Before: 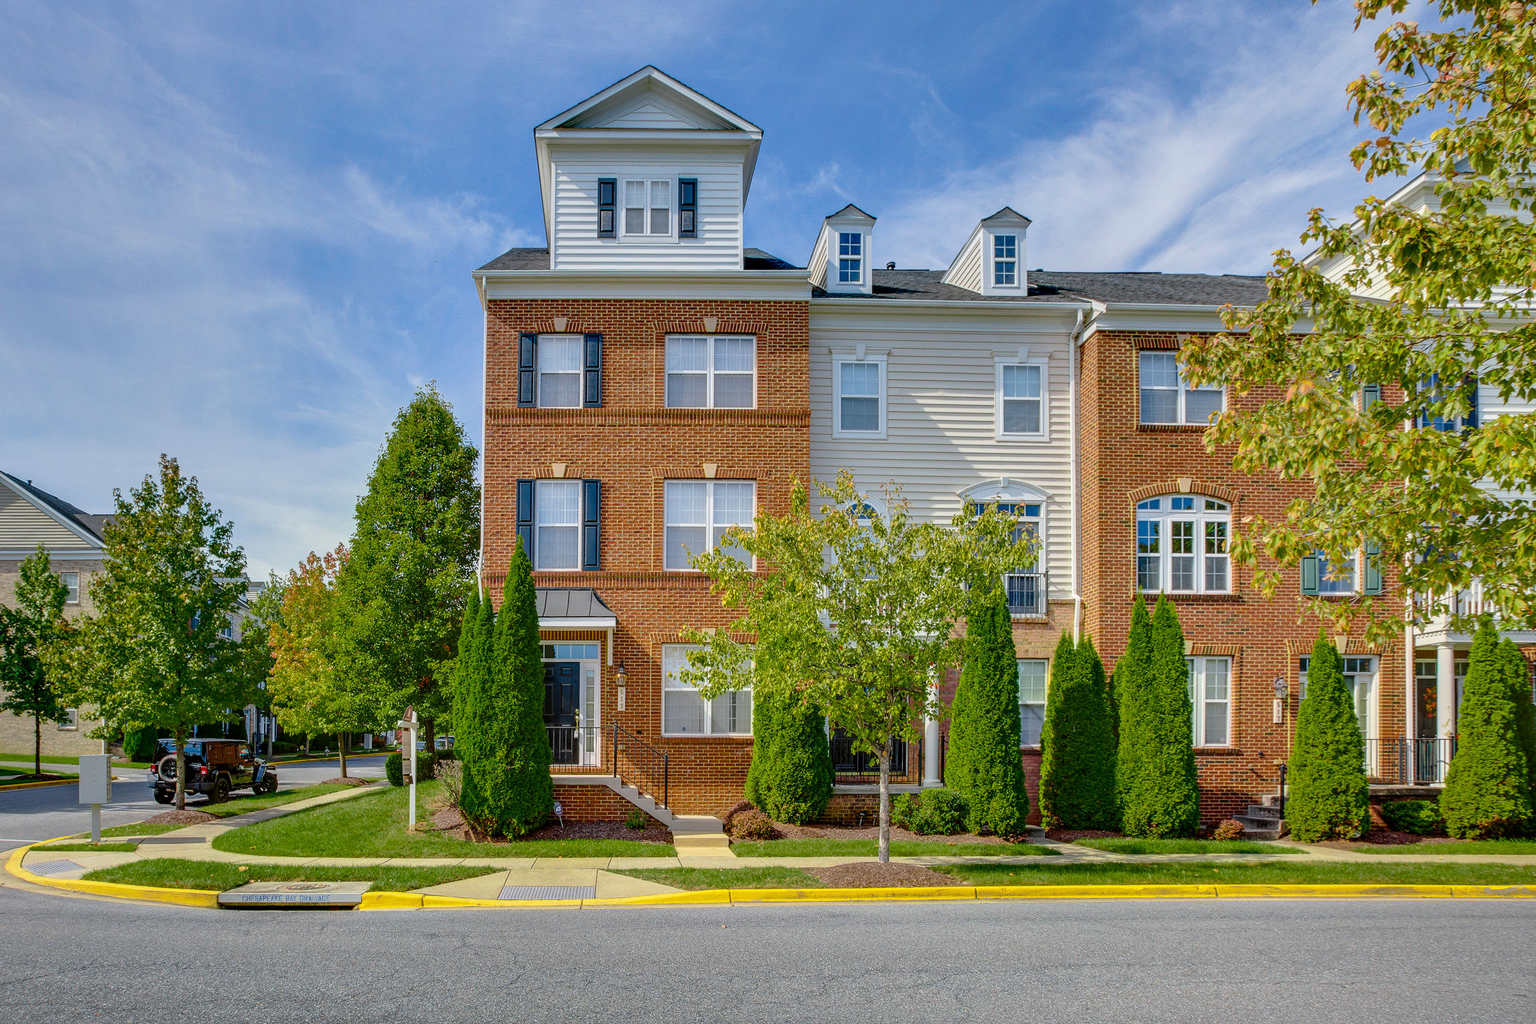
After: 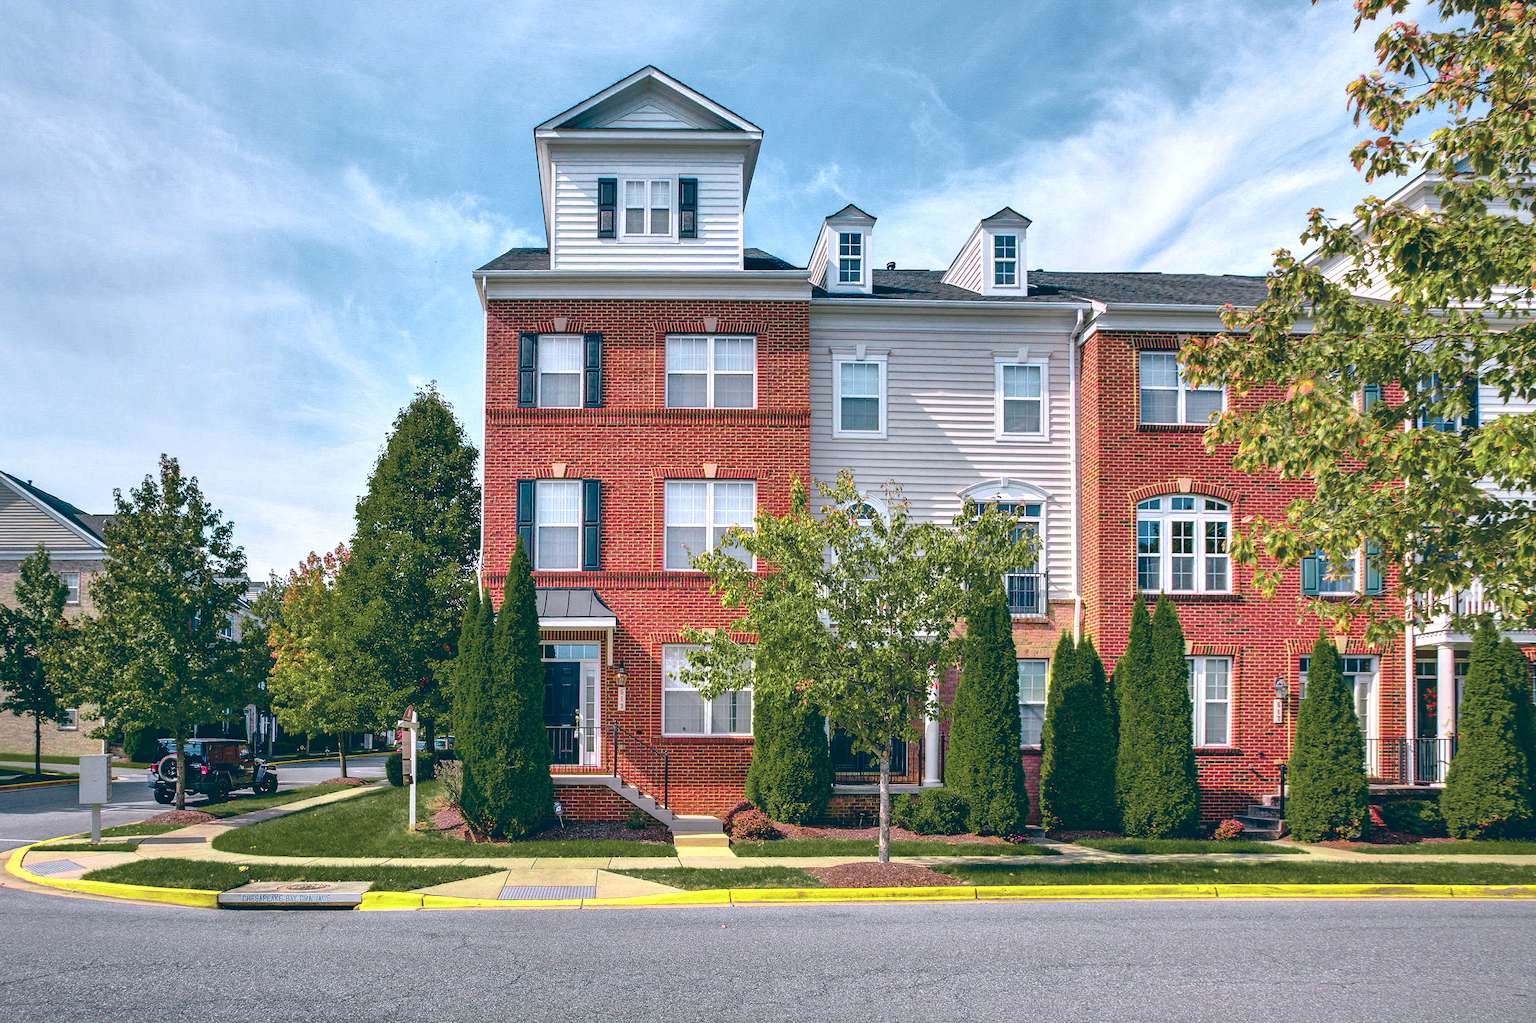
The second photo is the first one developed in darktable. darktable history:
color balance: lift [1.016, 0.983, 1, 1.017], gamma [0.958, 1, 1, 1], gain [0.981, 1.007, 0.993, 1.002], input saturation 118.26%, contrast 13.43%, contrast fulcrum 21.62%, output saturation 82.76%
white balance: red 1.05, blue 1.072
local contrast: mode bilateral grid, contrast 20, coarseness 50, detail 120%, midtone range 0.2
color zones: curves: ch0 [(0, 0.533) (0.126, 0.533) (0.234, 0.533) (0.368, 0.357) (0.5, 0.5) (0.625, 0.5) (0.74, 0.637) (0.875, 0.5)]; ch1 [(0.004, 0.708) (0.129, 0.662) (0.25, 0.5) (0.375, 0.331) (0.496, 0.396) (0.625, 0.649) (0.739, 0.26) (0.875, 0.5) (1, 0.478)]; ch2 [(0, 0.409) (0.132, 0.403) (0.236, 0.558) (0.379, 0.448) (0.5, 0.5) (0.625, 0.5) (0.691, 0.39) (0.875, 0.5)]
